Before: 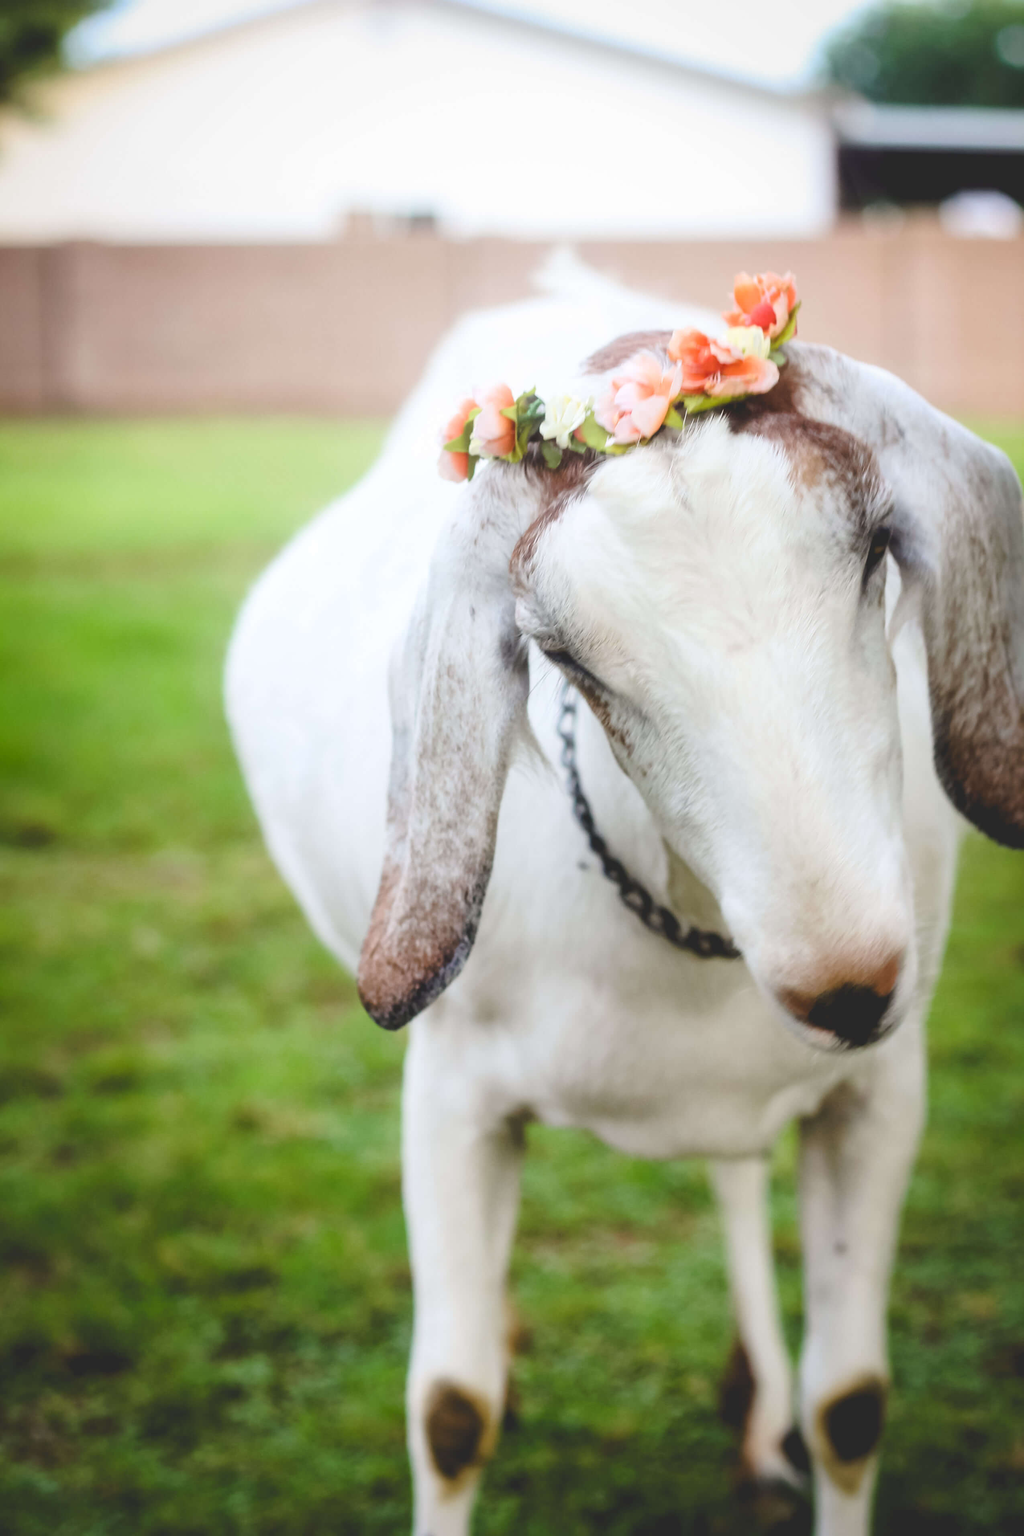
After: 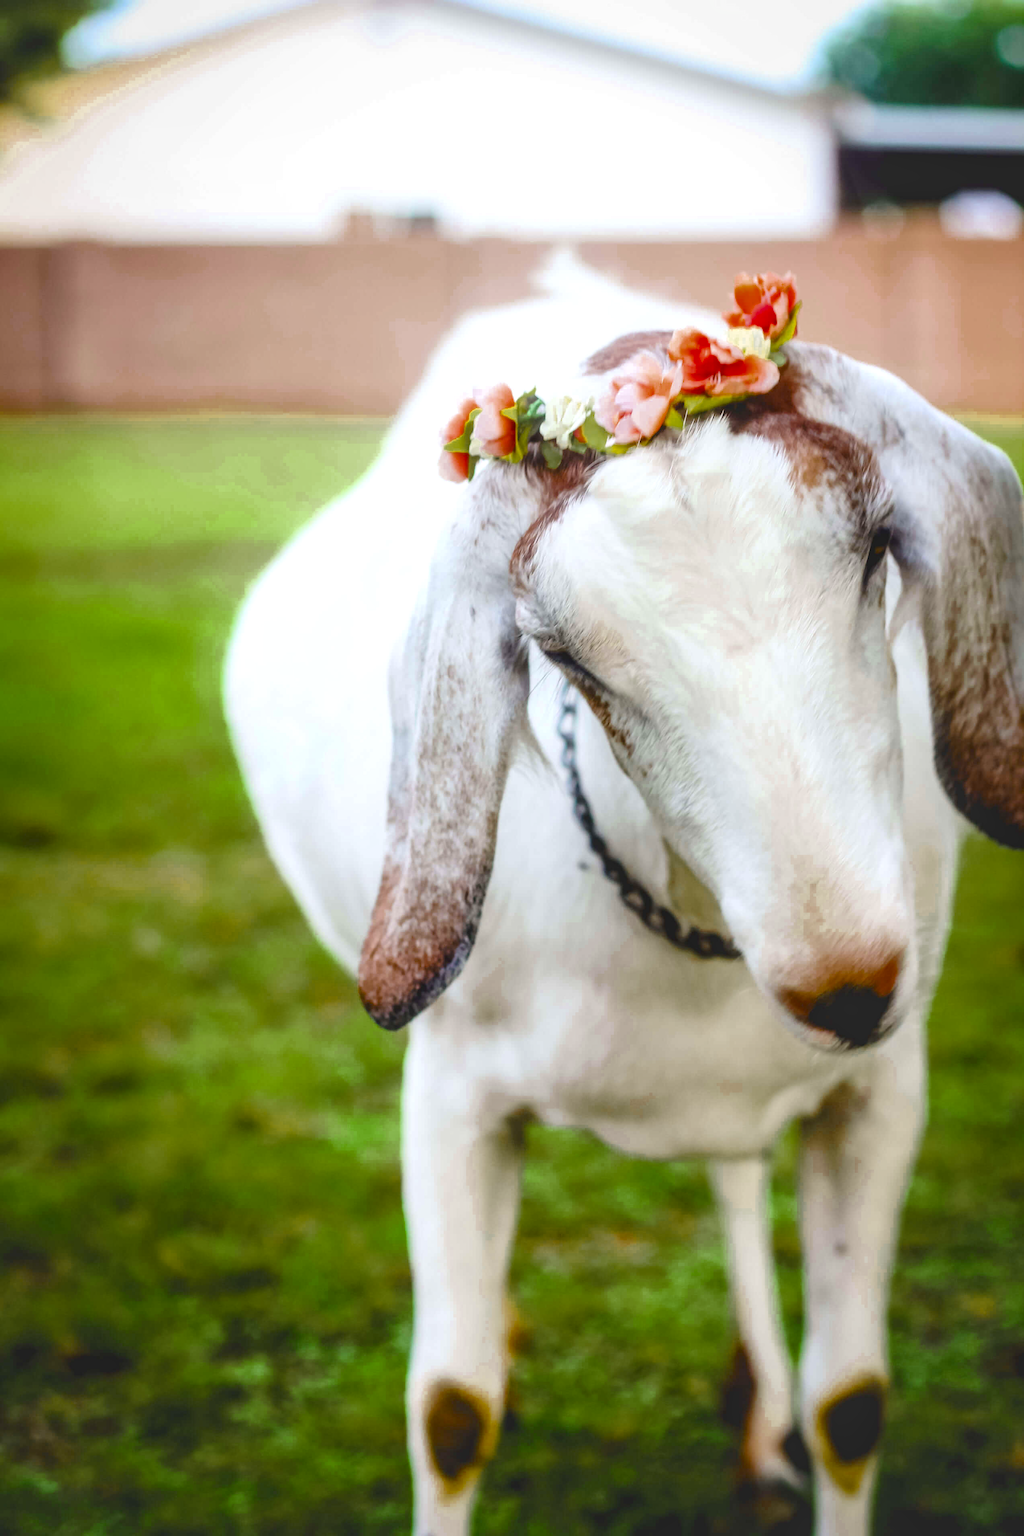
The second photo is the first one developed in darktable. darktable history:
local contrast: detail 130%
color balance rgb: linear chroma grading › global chroma 15%, perceptual saturation grading › global saturation 30%
color zones: curves: ch0 [(0.11, 0.396) (0.195, 0.36) (0.25, 0.5) (0.303, 0.412) (0.357, 0.544) (0.75, 0.5) (0.967, 0.328)]; ch1 [(0, 0.468) (0.112, 0.512) (0.202, 0.6) (0.25, 0.5) (0.307, 0.352) (0.357, 0.544) (0.75, 0.5) (0.963, 0.524)]
